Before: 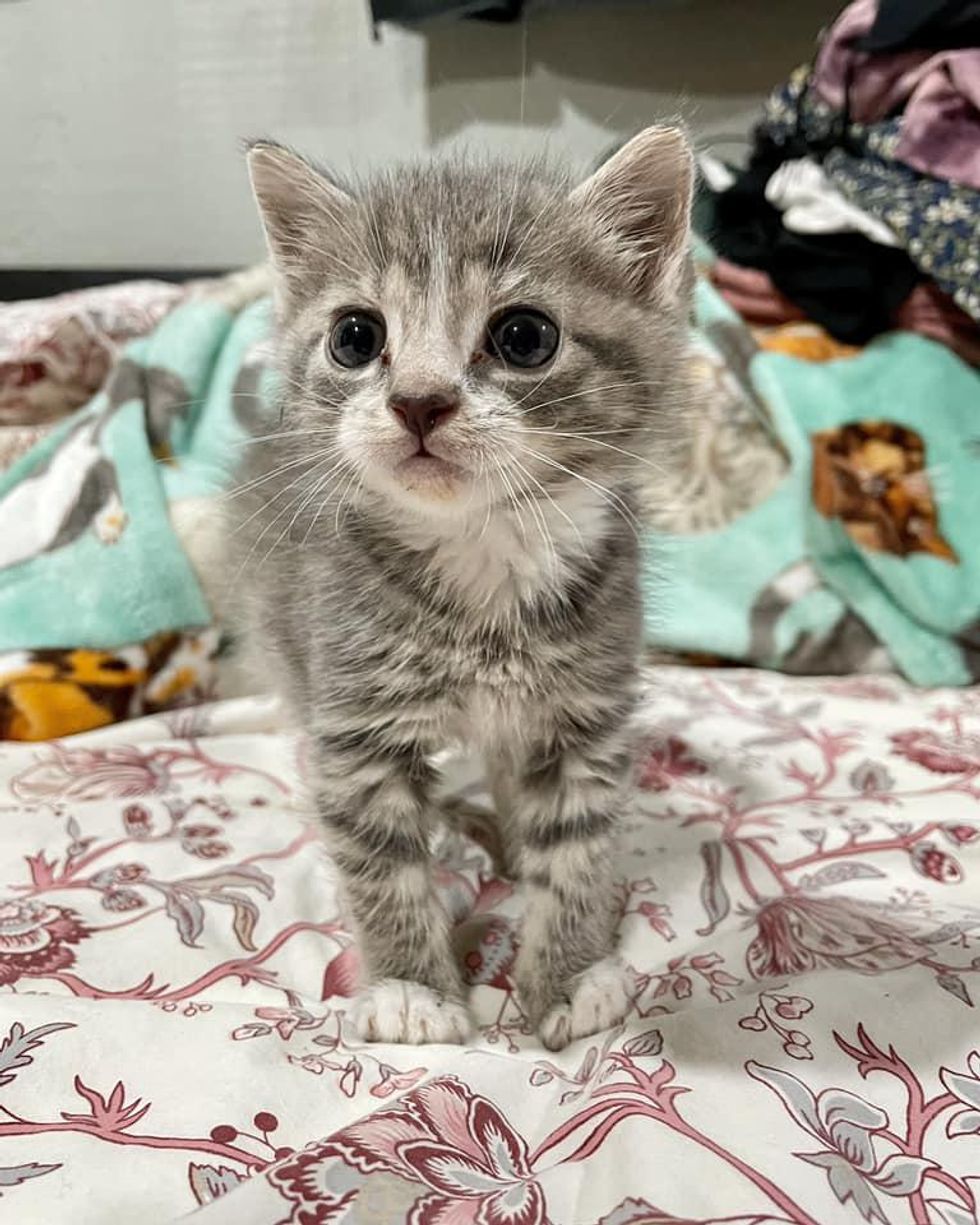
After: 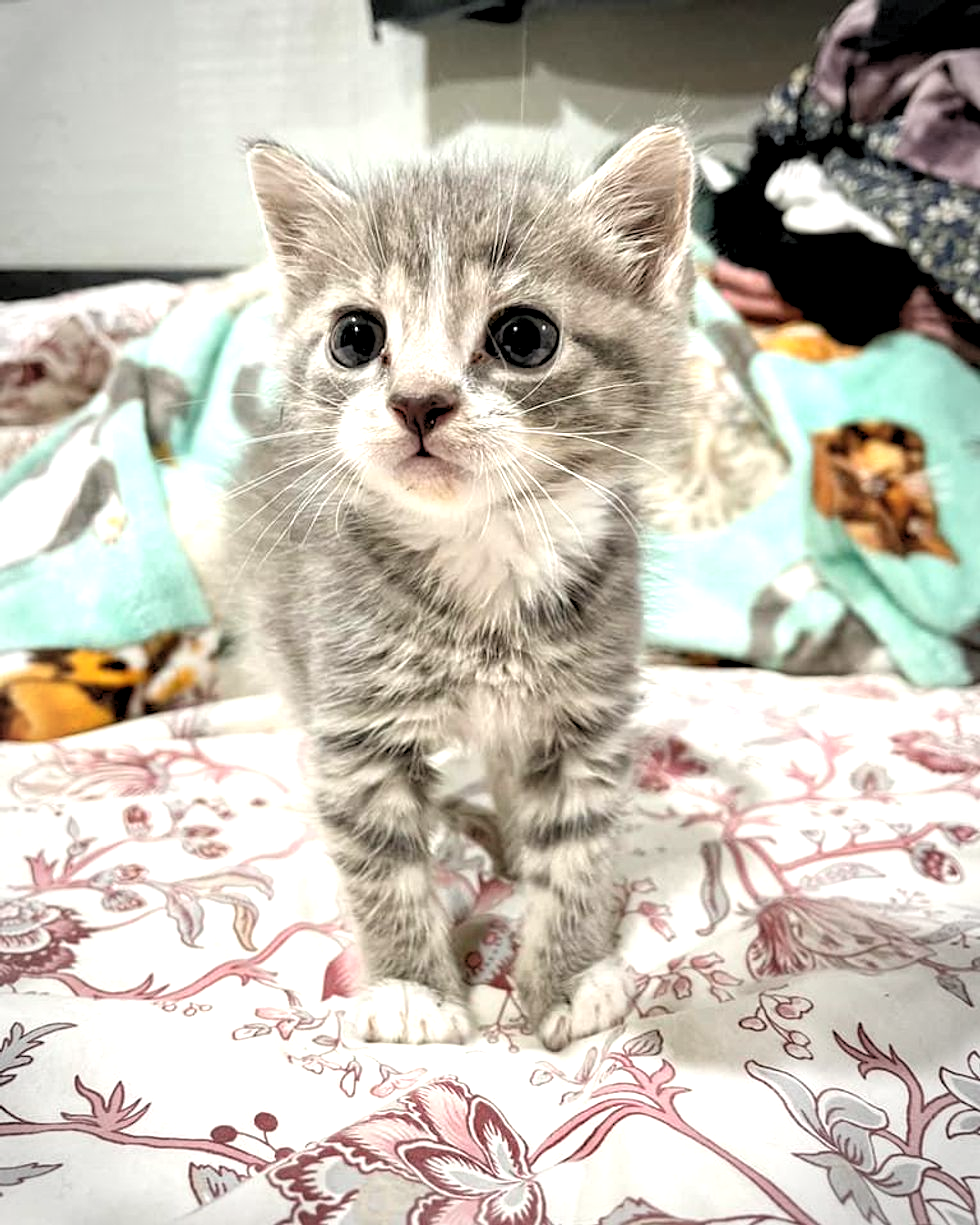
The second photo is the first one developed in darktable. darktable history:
exposure: black level correction 0, exposure 0.7 EV, compensate highlight preservation false
vignetting: automatic ratio true
rgb levels: levels [[0.013, 0.434, 0.89], [0, 0.5, 1], [0, 0.5, 1]]
